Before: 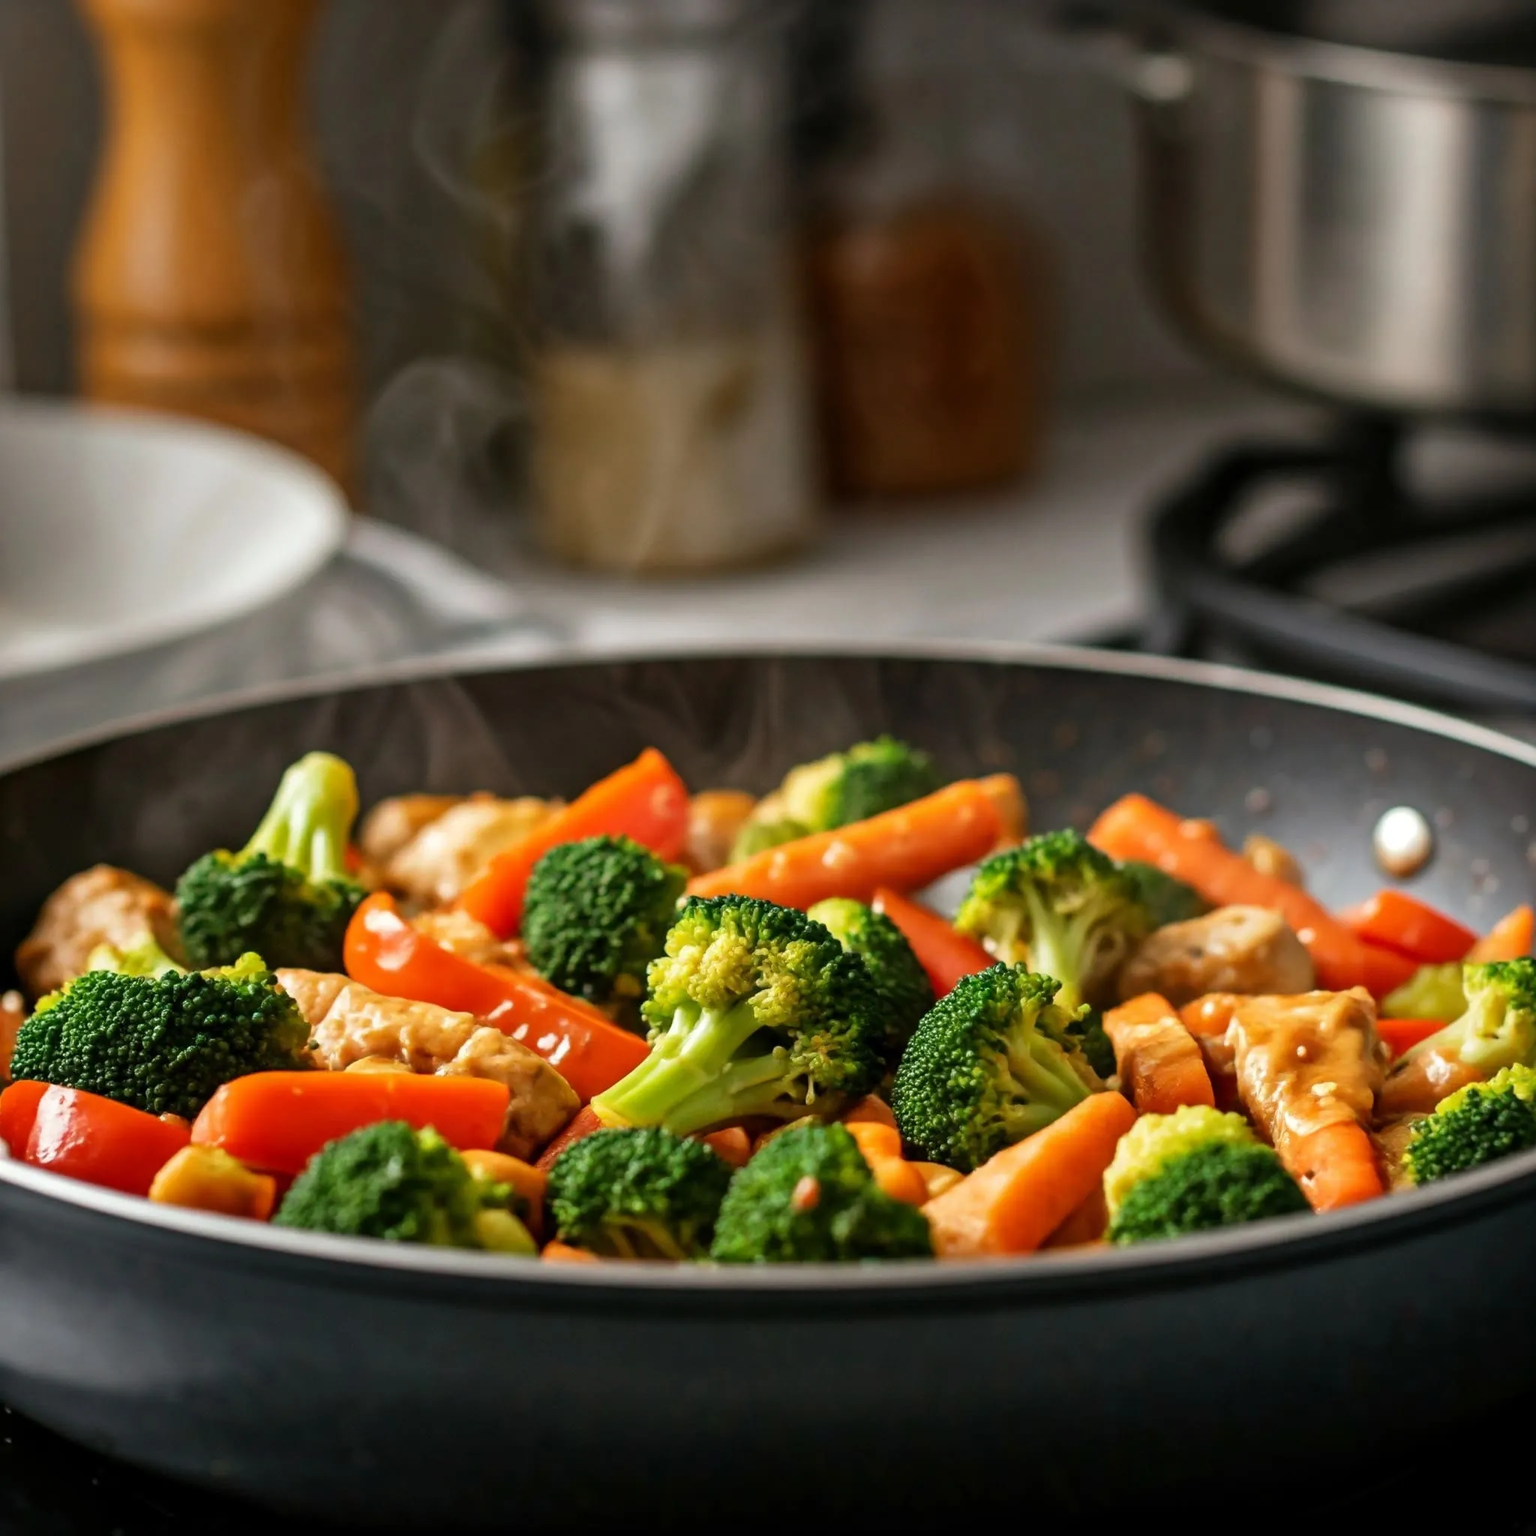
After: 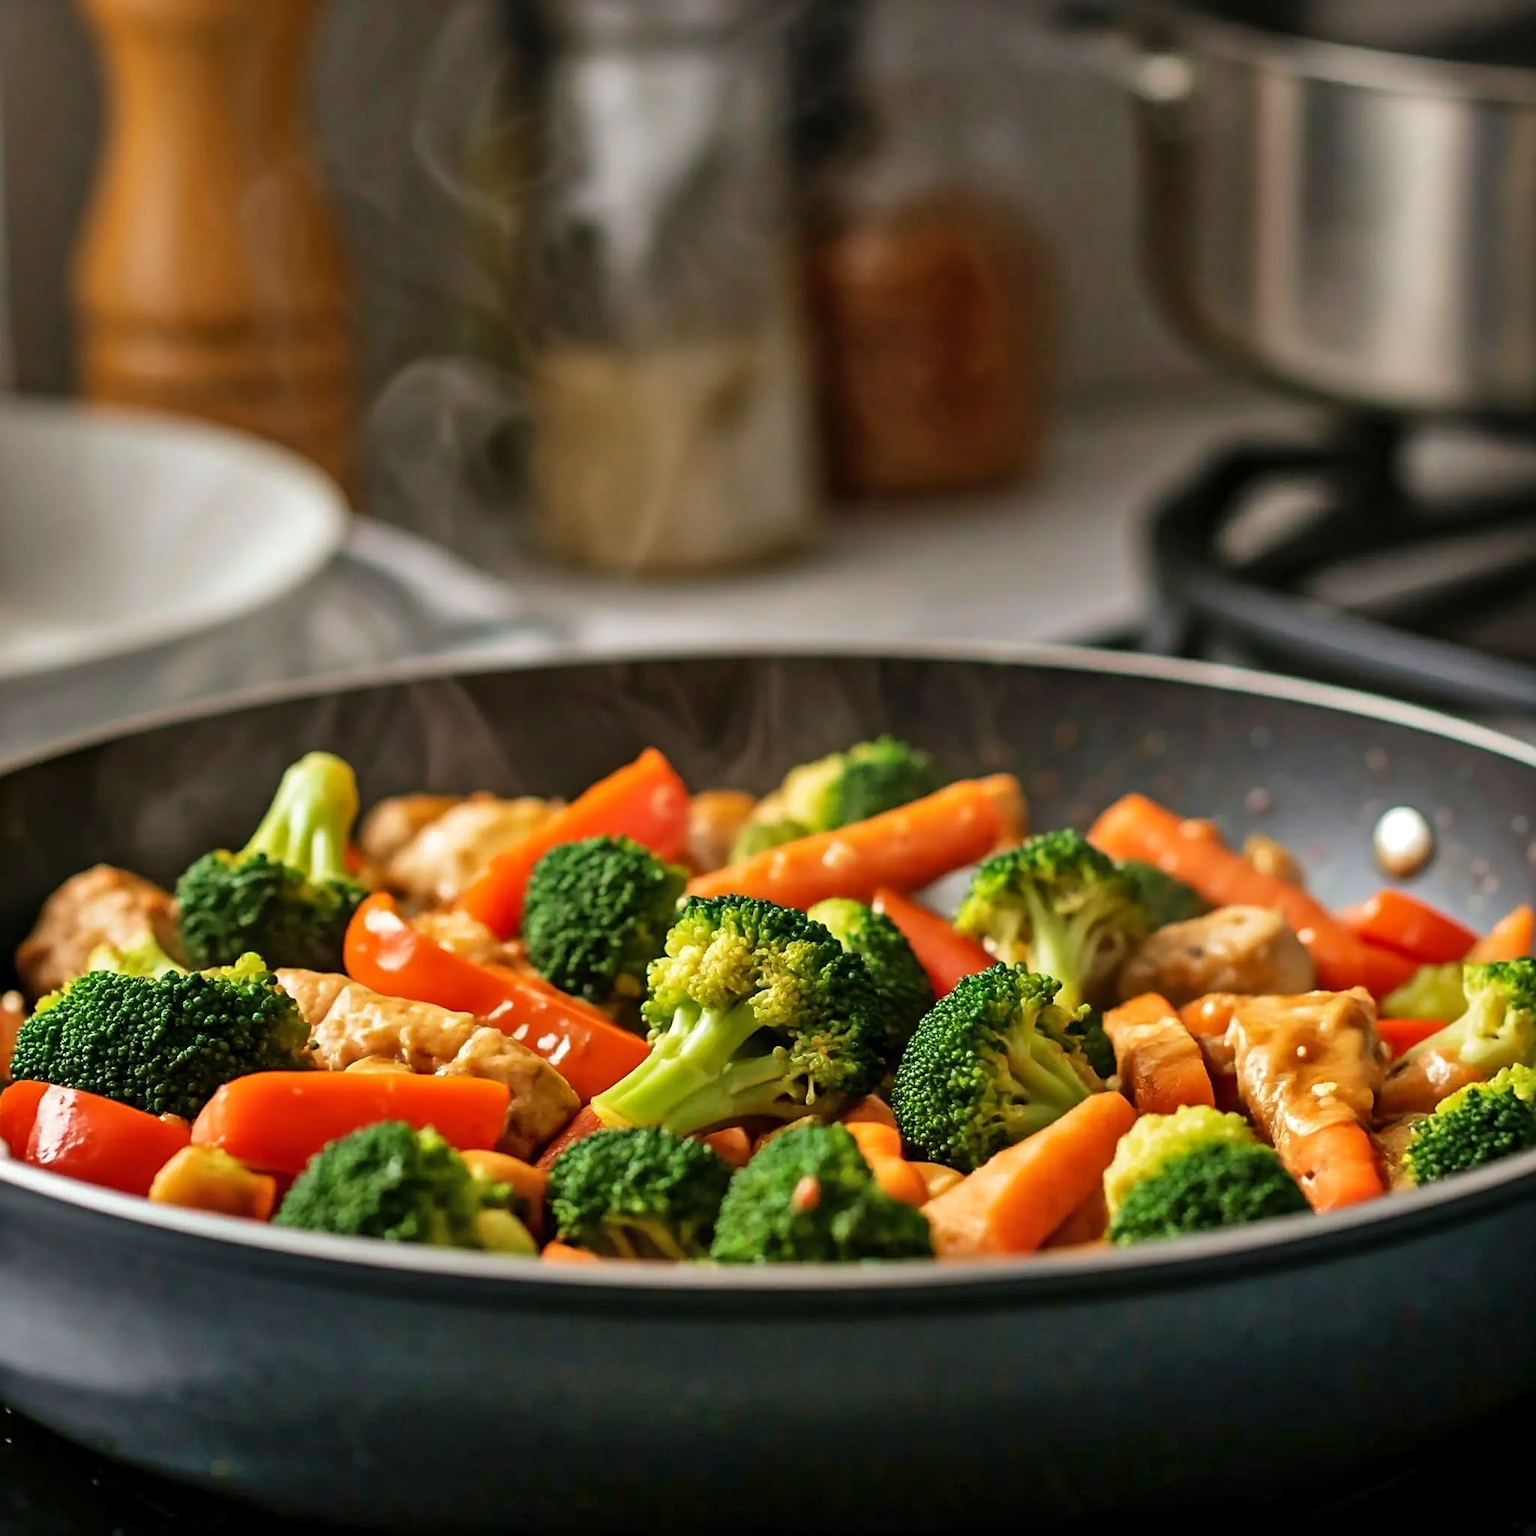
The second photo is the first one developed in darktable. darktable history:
sharpen: on, module defaults
shadows and highlights: soften with gaussian
velvia: on, module defaults
